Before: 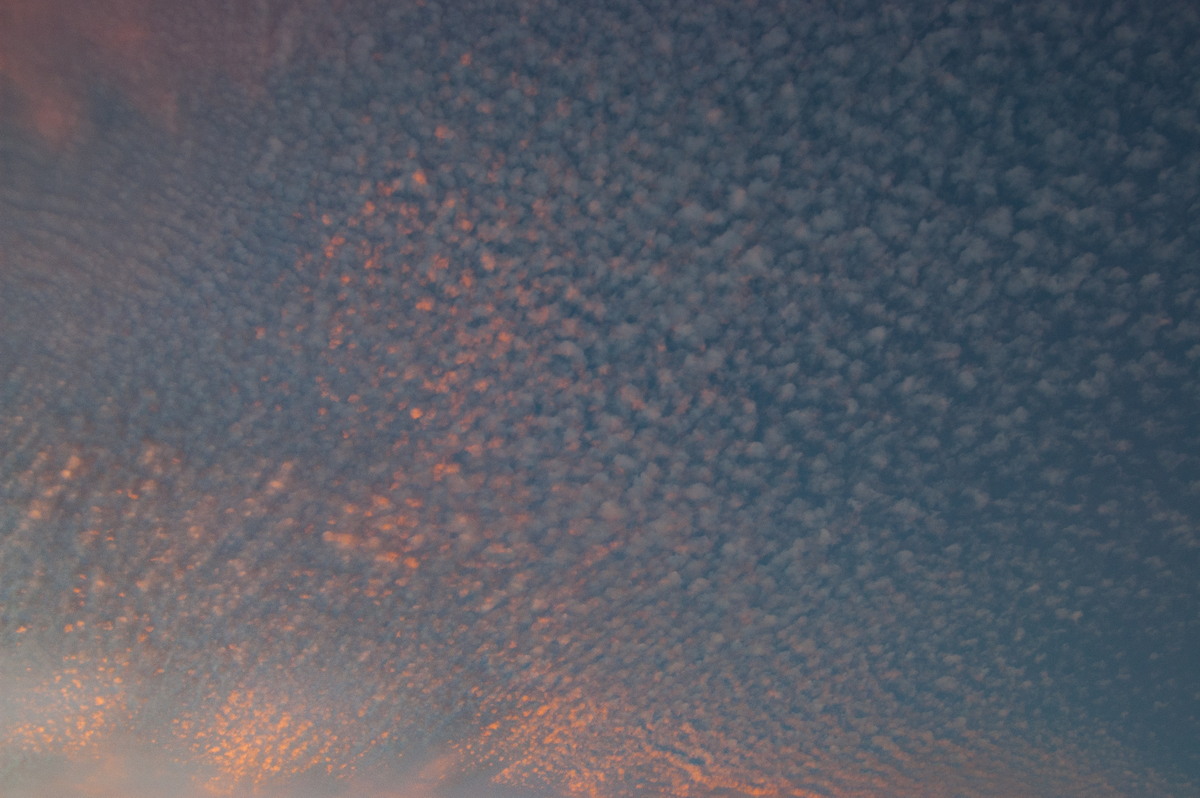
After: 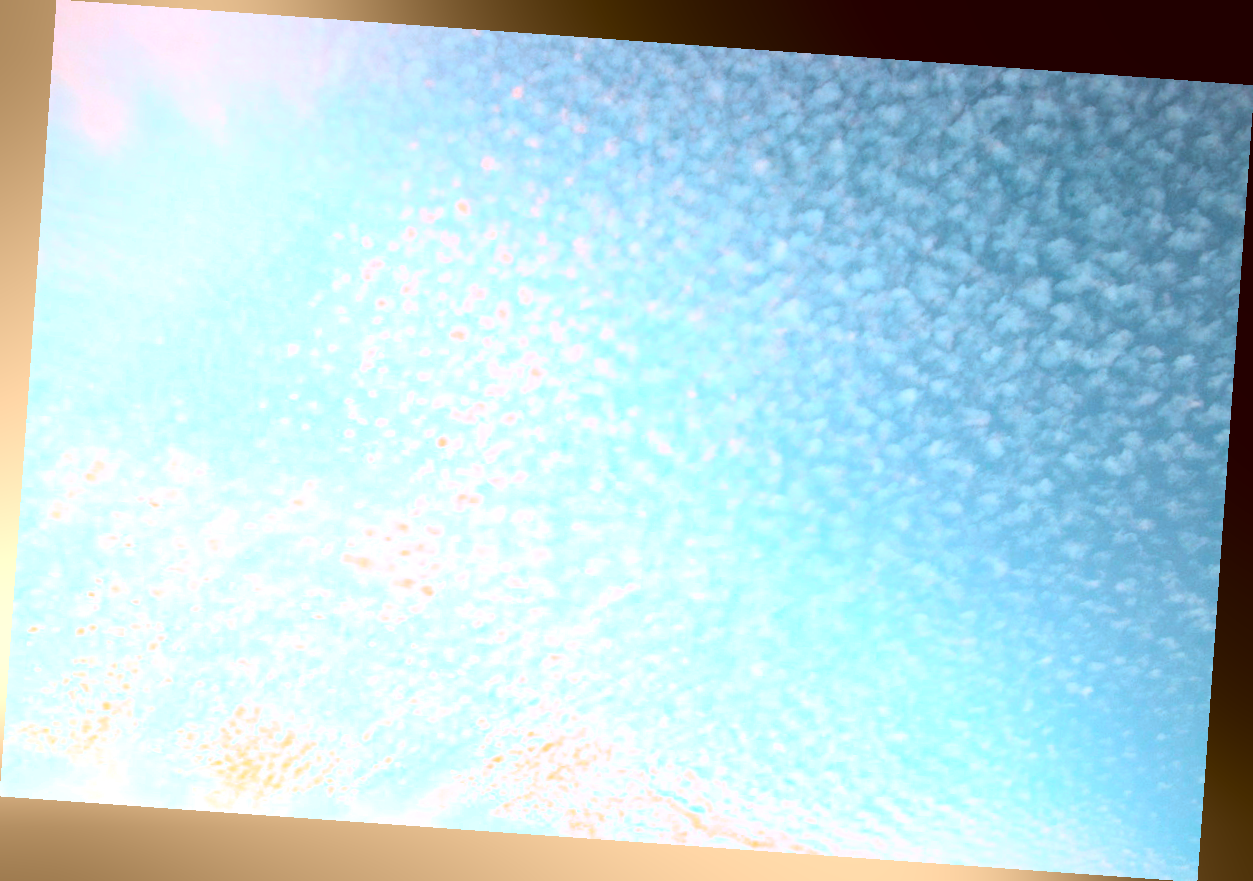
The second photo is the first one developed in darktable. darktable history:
rotate and perspective: rotation 4.1°, automatic cropping off
color correction: highlights a* -14.62, highlights b* -16.22, shadows a* 10.12, shadows b* 29.4
bloom: on, module defaults
contrast brightness saturation: contrast 0.2, brightness 0.16, saturation 0.22
exposure: black level correction 0.005, exposure 2.084 EV, compensate highlight preservation false
